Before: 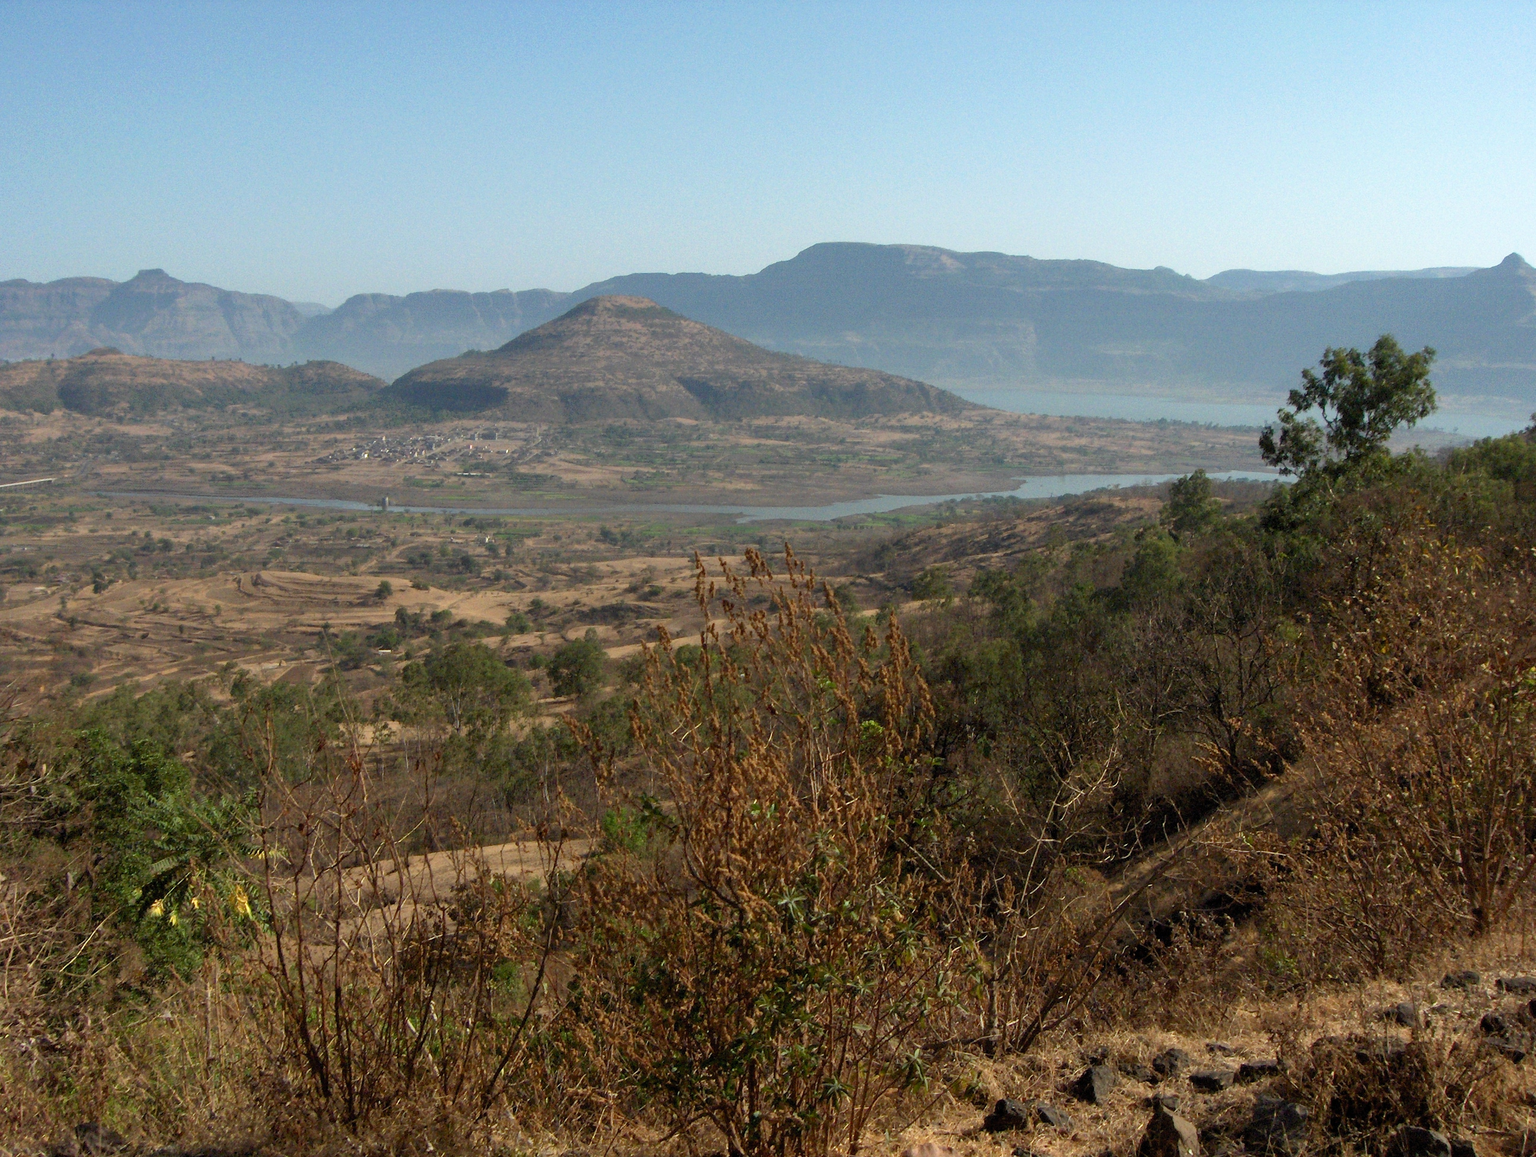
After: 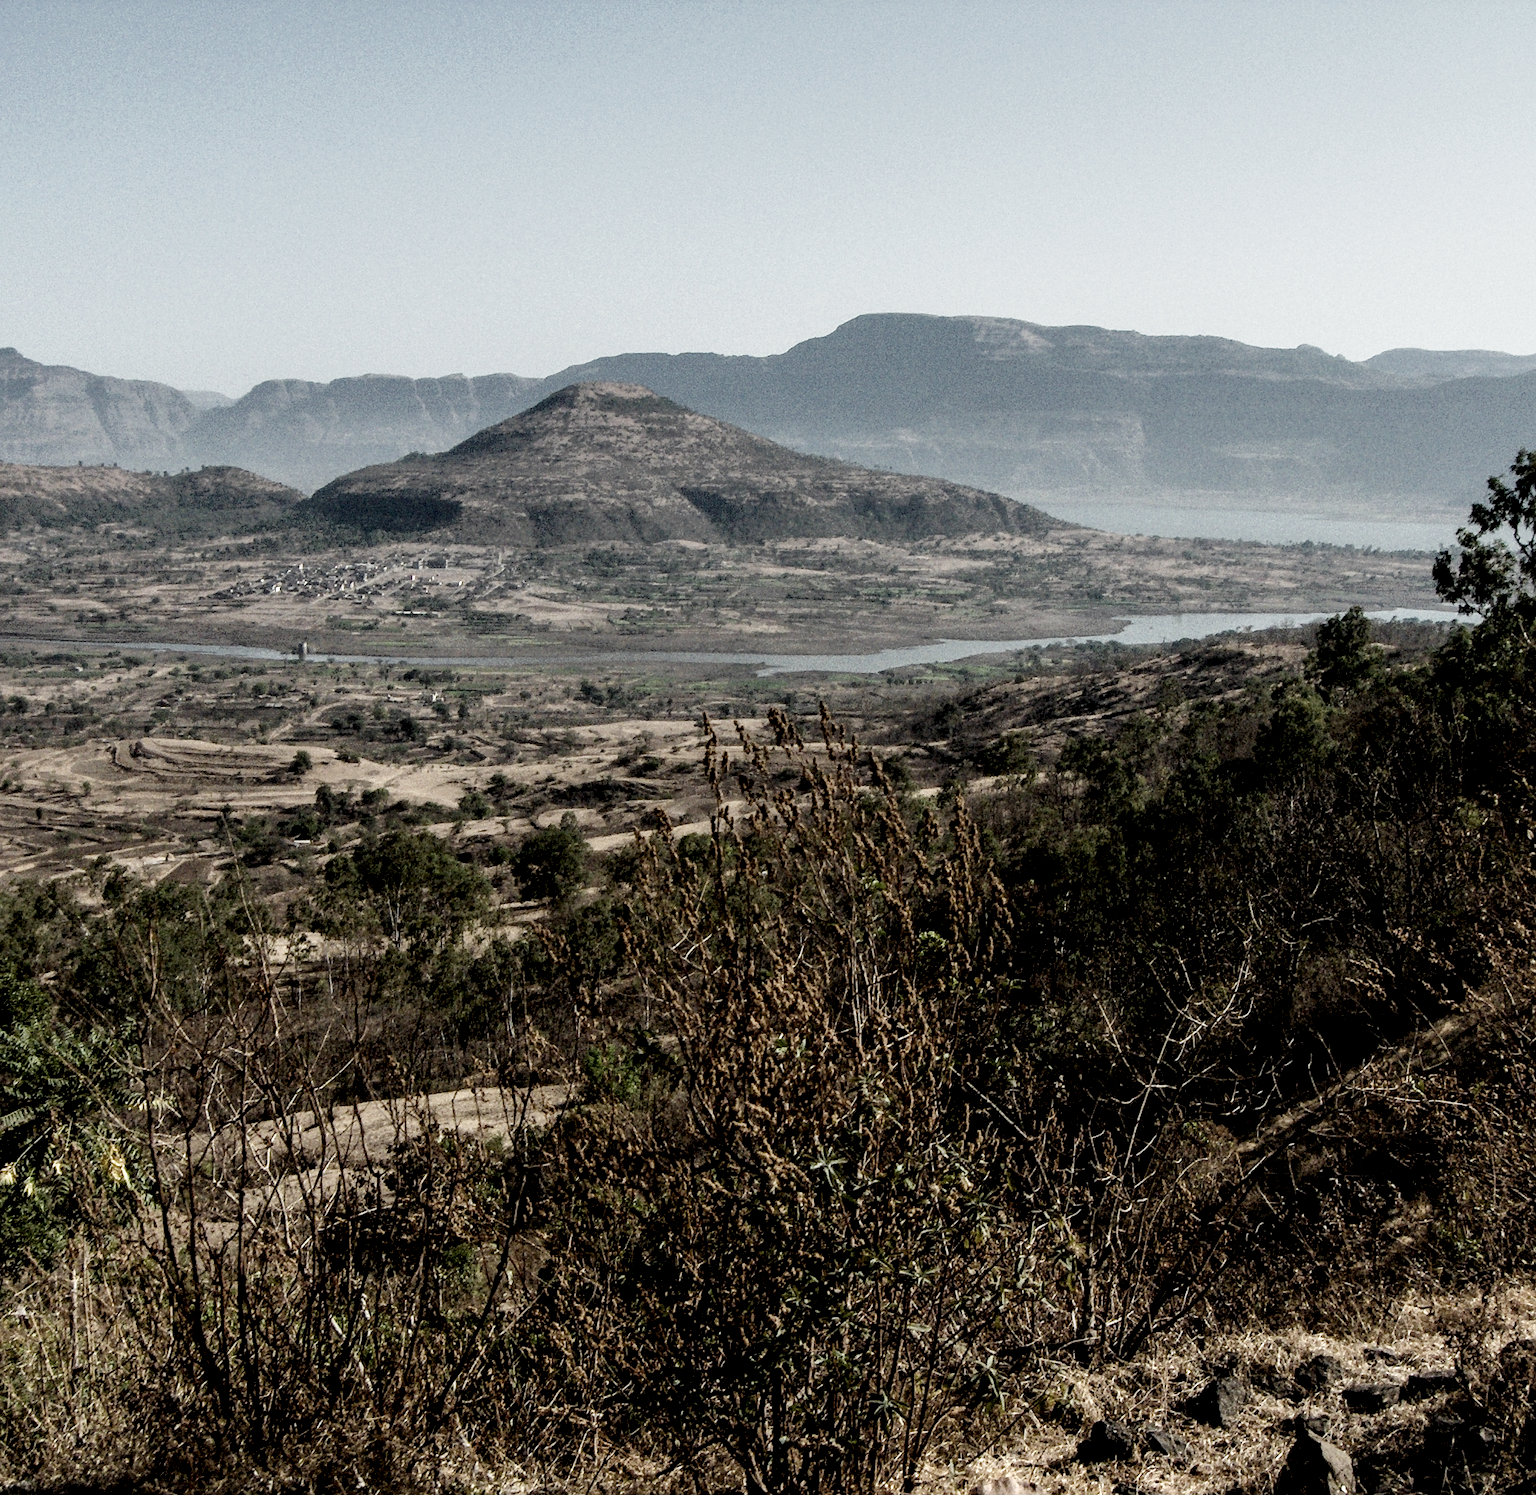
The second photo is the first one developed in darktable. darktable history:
crop: left 9.857%, right 12.76%
filmic rgb: black relative exposure -5.11 EV, white relative exposure 3.97 EV, threshold 2.95 EV, hardness 2.88, contrast 1.404, highlights saturation mix -29.05%, preserve chrominance no, color science v5 (2021), iterations of high-quality reconstruction 0, enable highlight reconstruction true
sharpen: amount 0.217
local contrast: highlights 60%, shadows 59%, detail 160%
